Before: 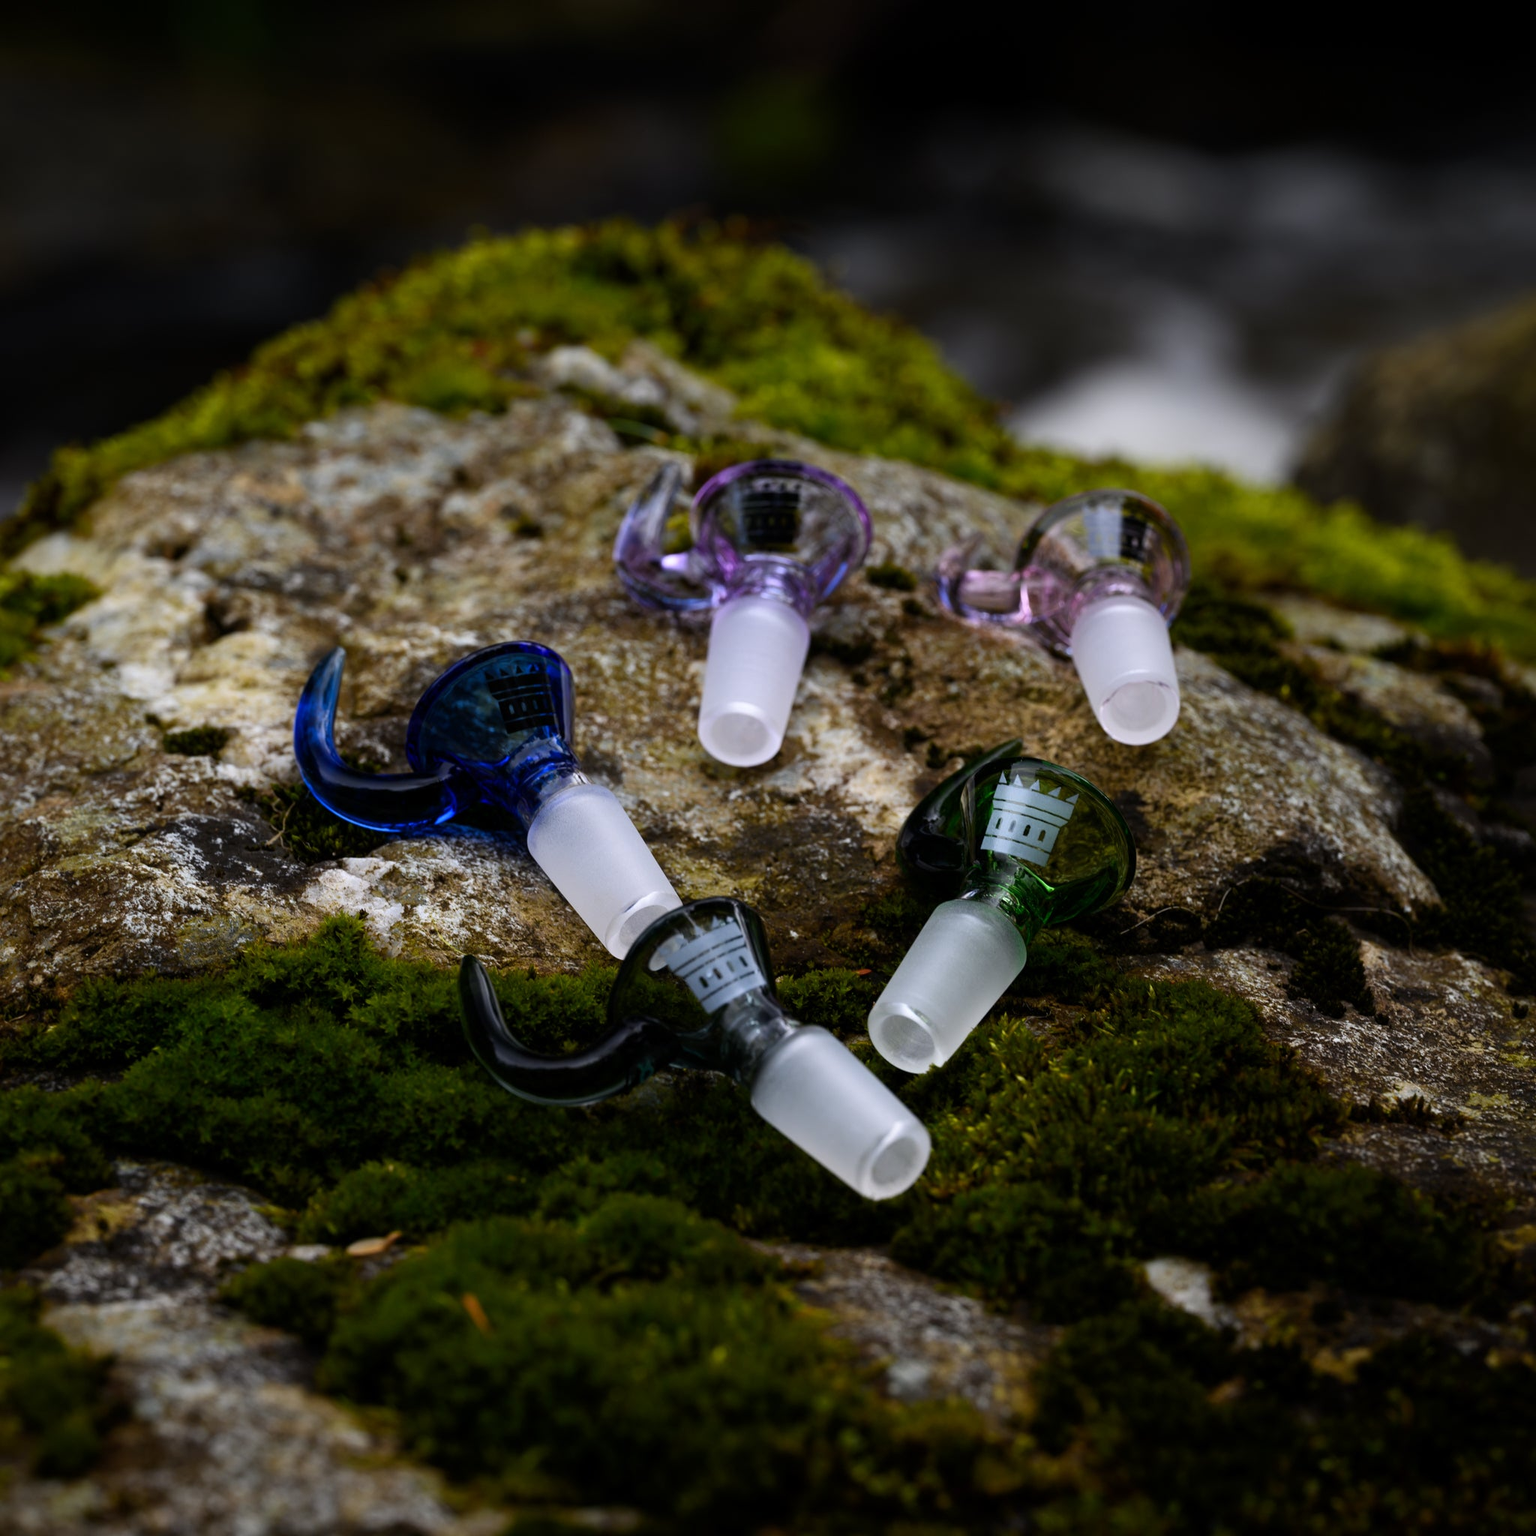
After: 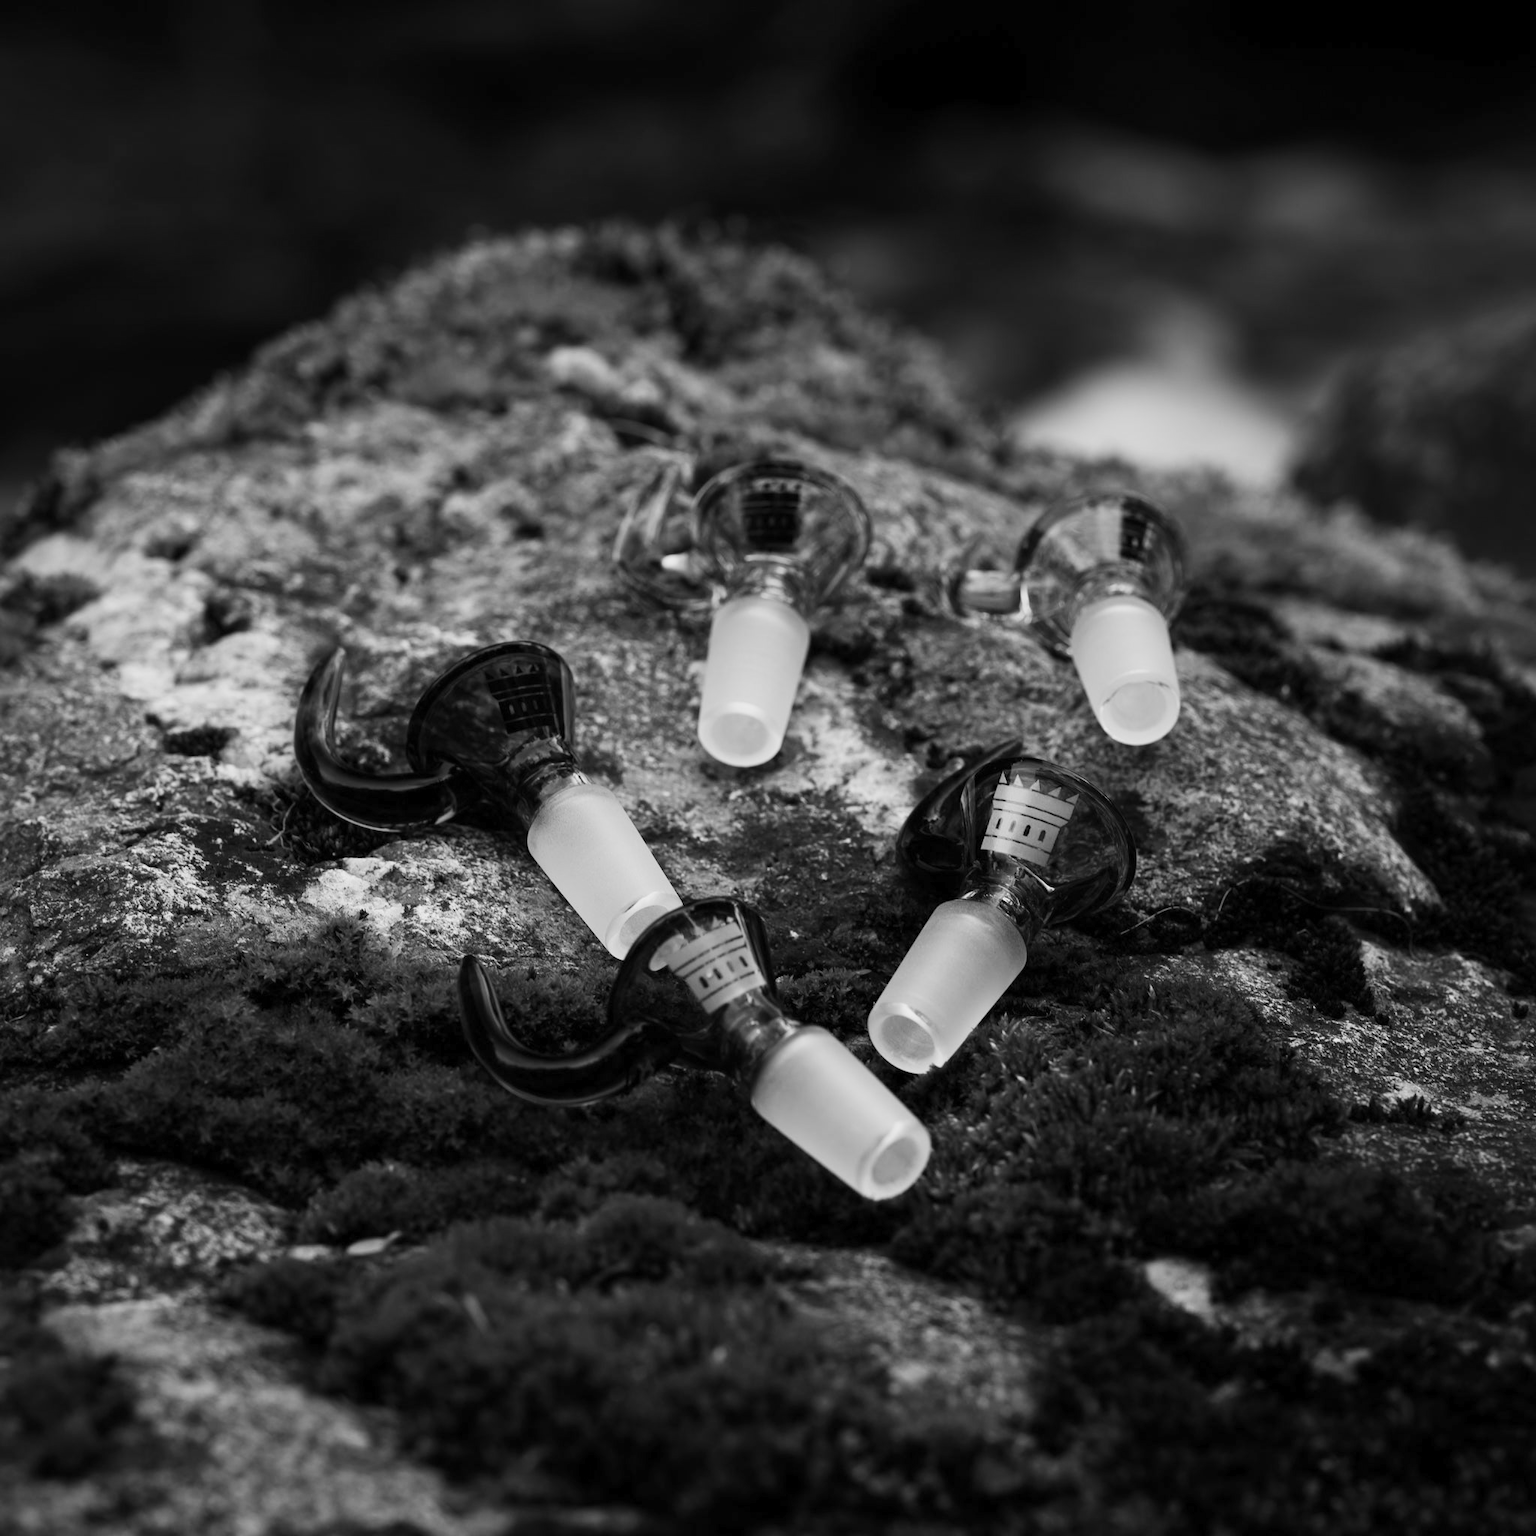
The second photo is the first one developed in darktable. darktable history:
contrast brightness saturation: contrast 0.2, brightness 0.16, saturation 0.22
white balance: emerald 1
monochrome: a 30.25, b 92.03
